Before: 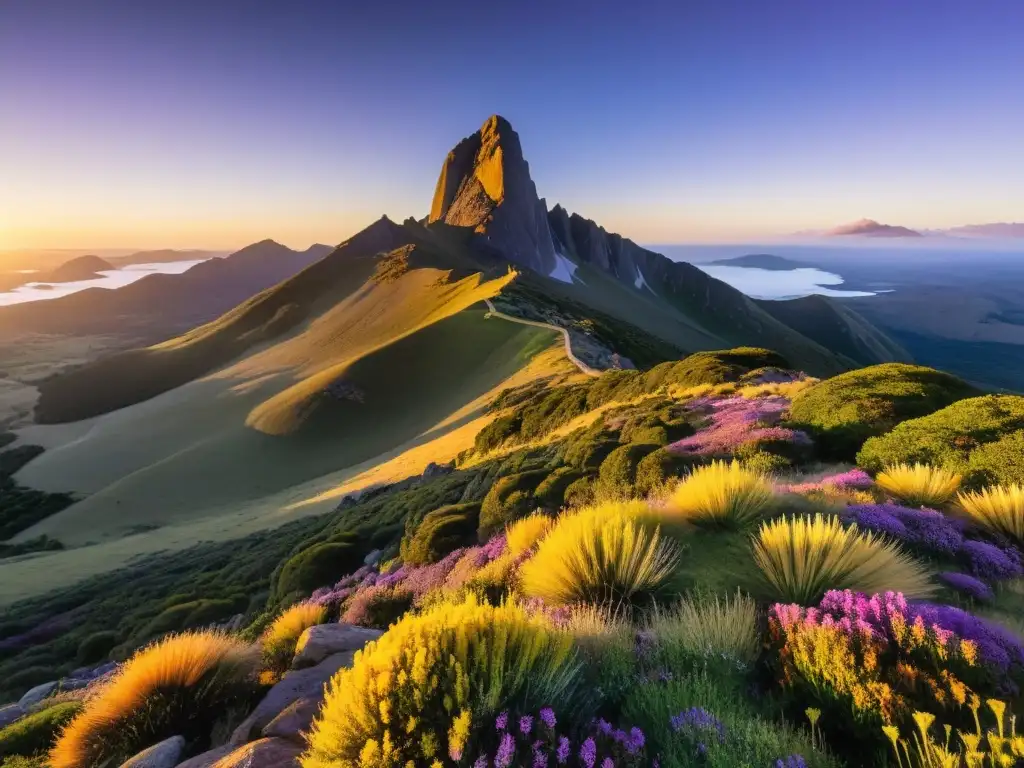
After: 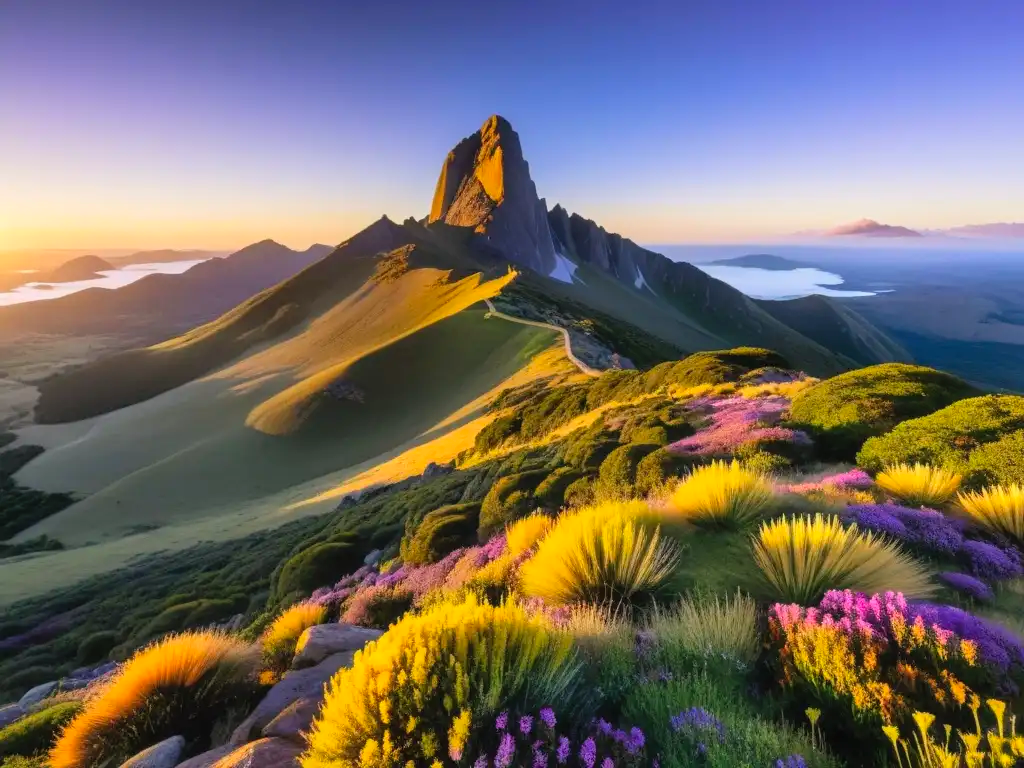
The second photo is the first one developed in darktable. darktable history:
contrast brightness saturation: contrast 0.071, brightness 0.071, saturation 0.183
